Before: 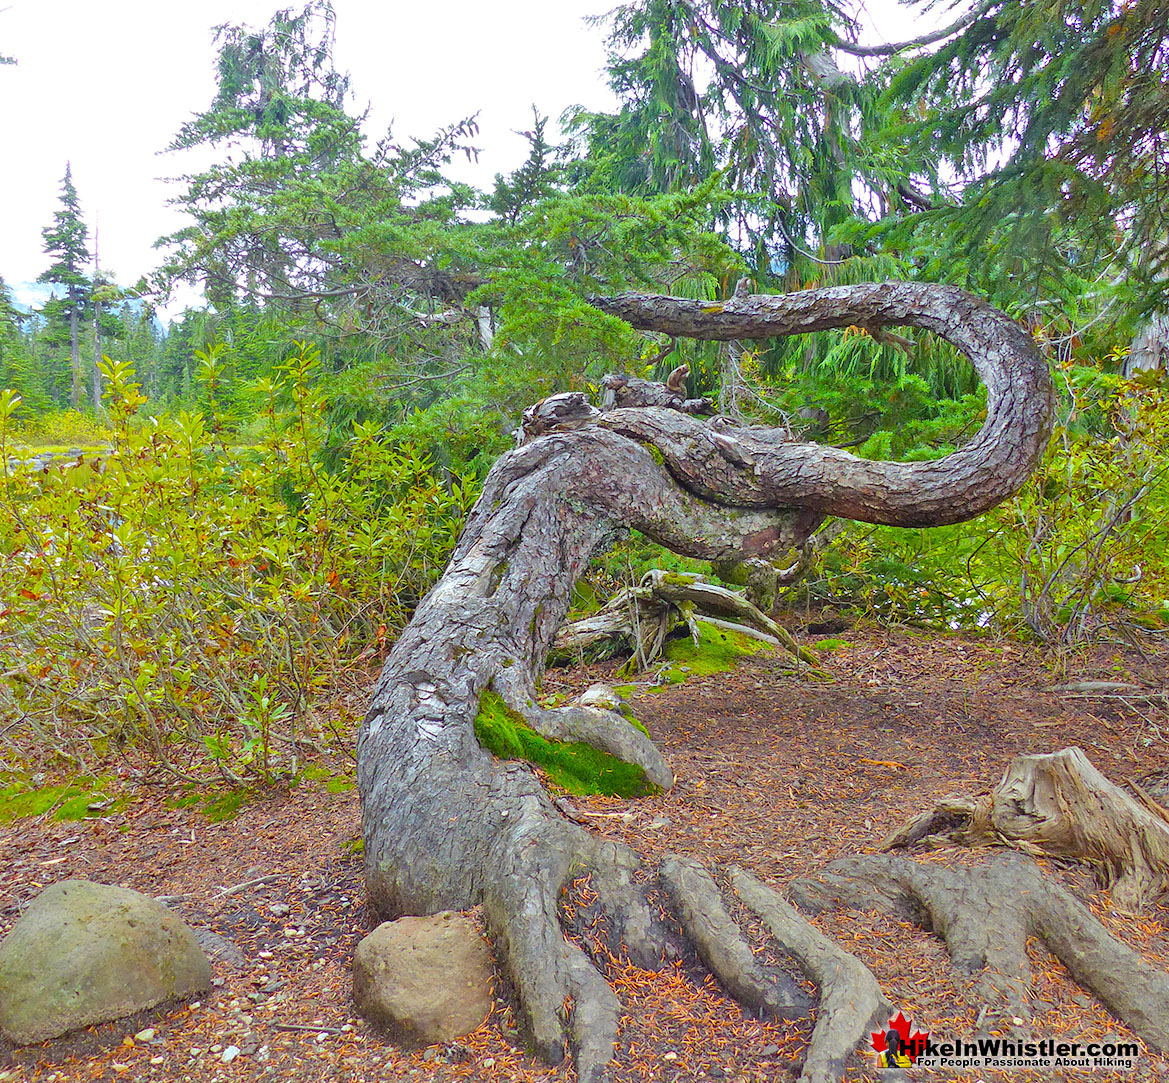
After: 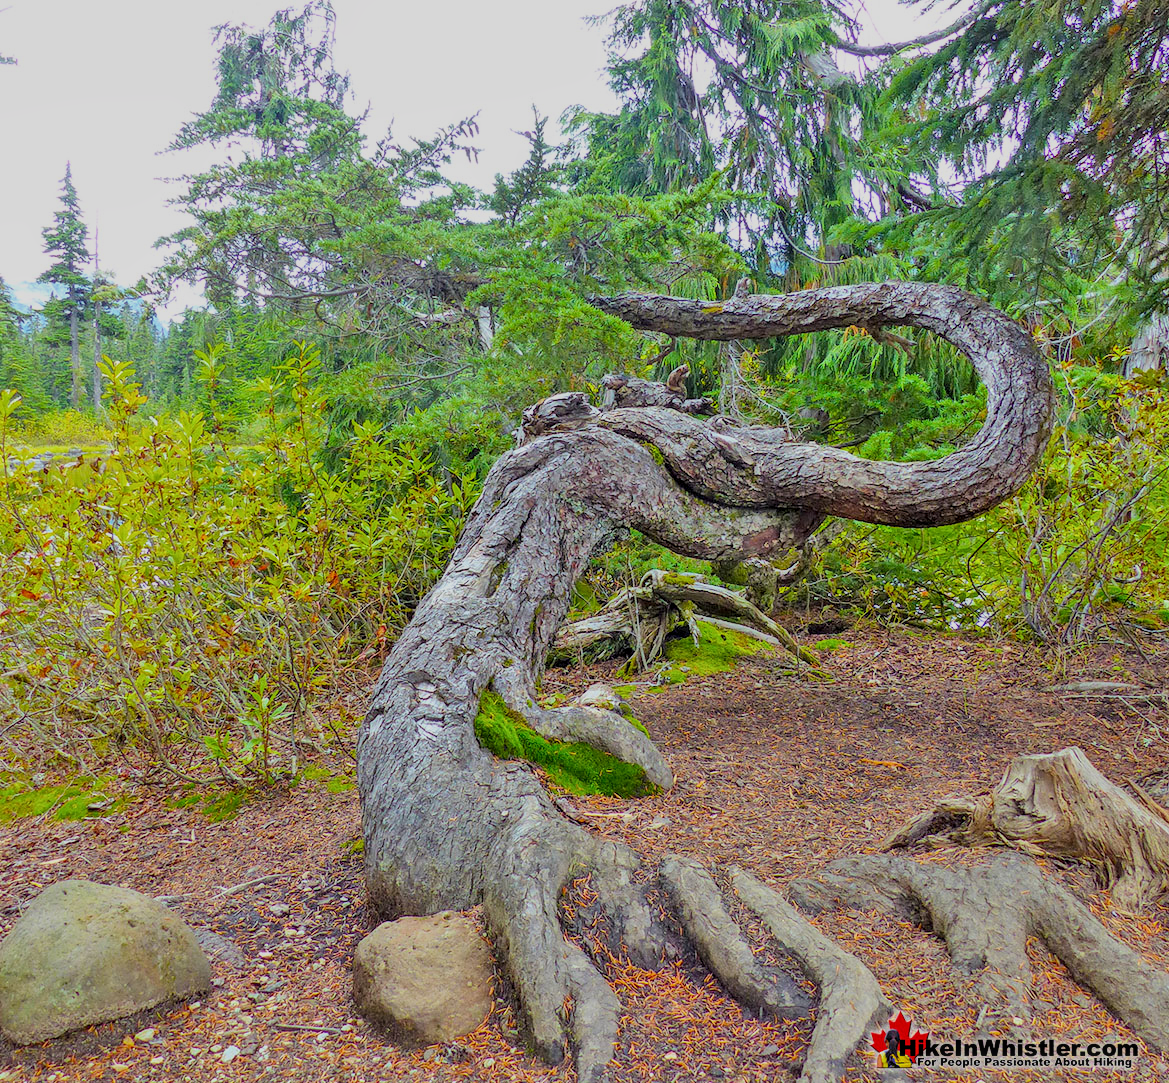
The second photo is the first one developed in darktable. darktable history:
local contrast: on, module defaults
filmic rgb: black relative exposure -7.65 EV, white relative exposure 4.56 EV, threshold 3.04 EV, hardness 3.61, color science v6 (2022), enable highlight reconstruction true
